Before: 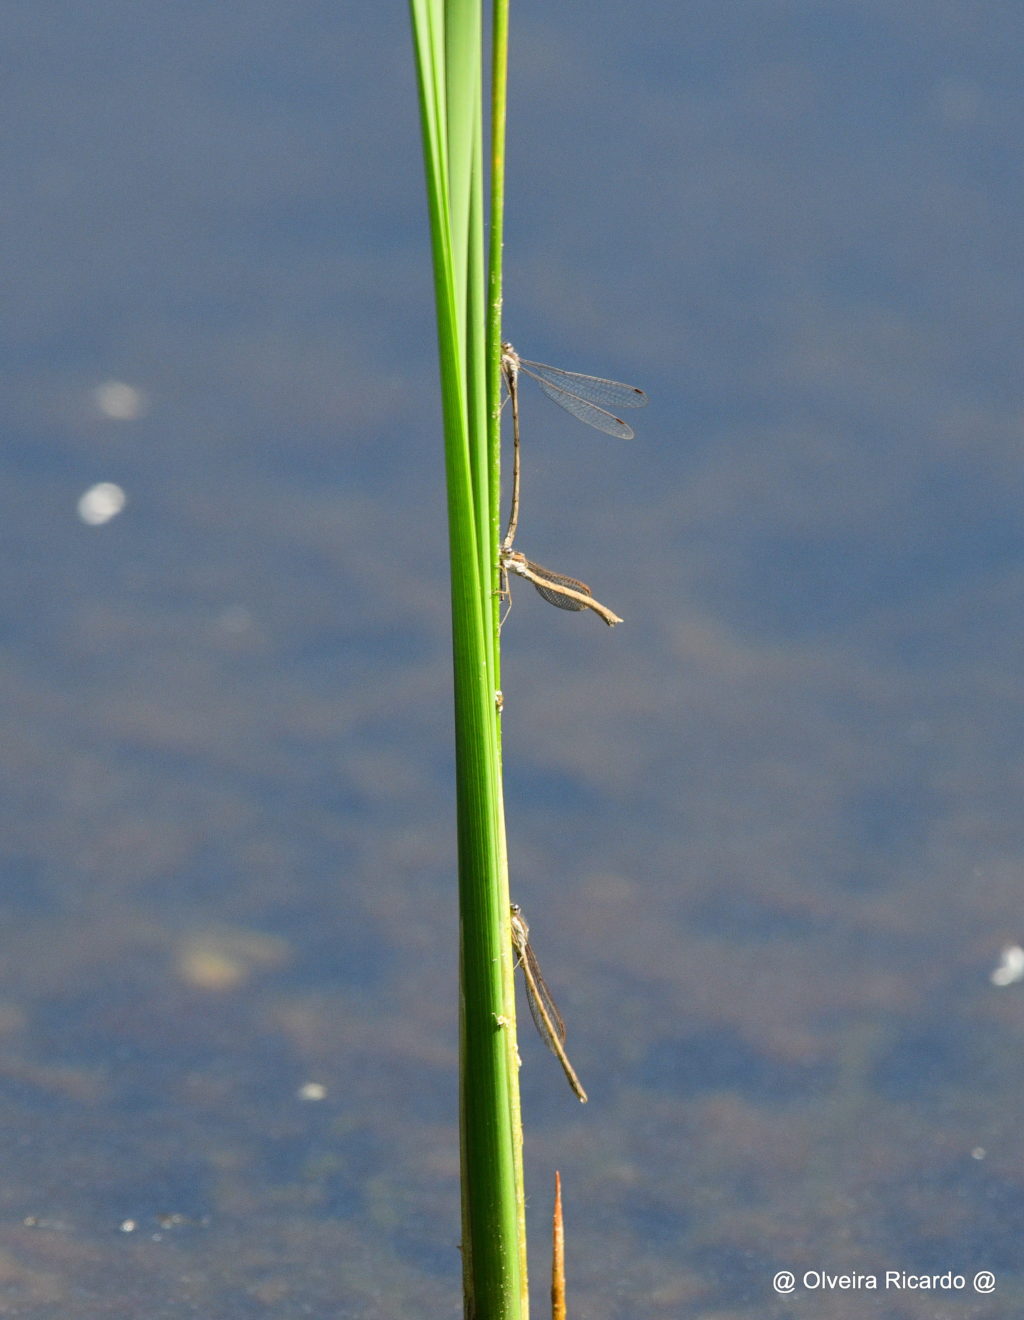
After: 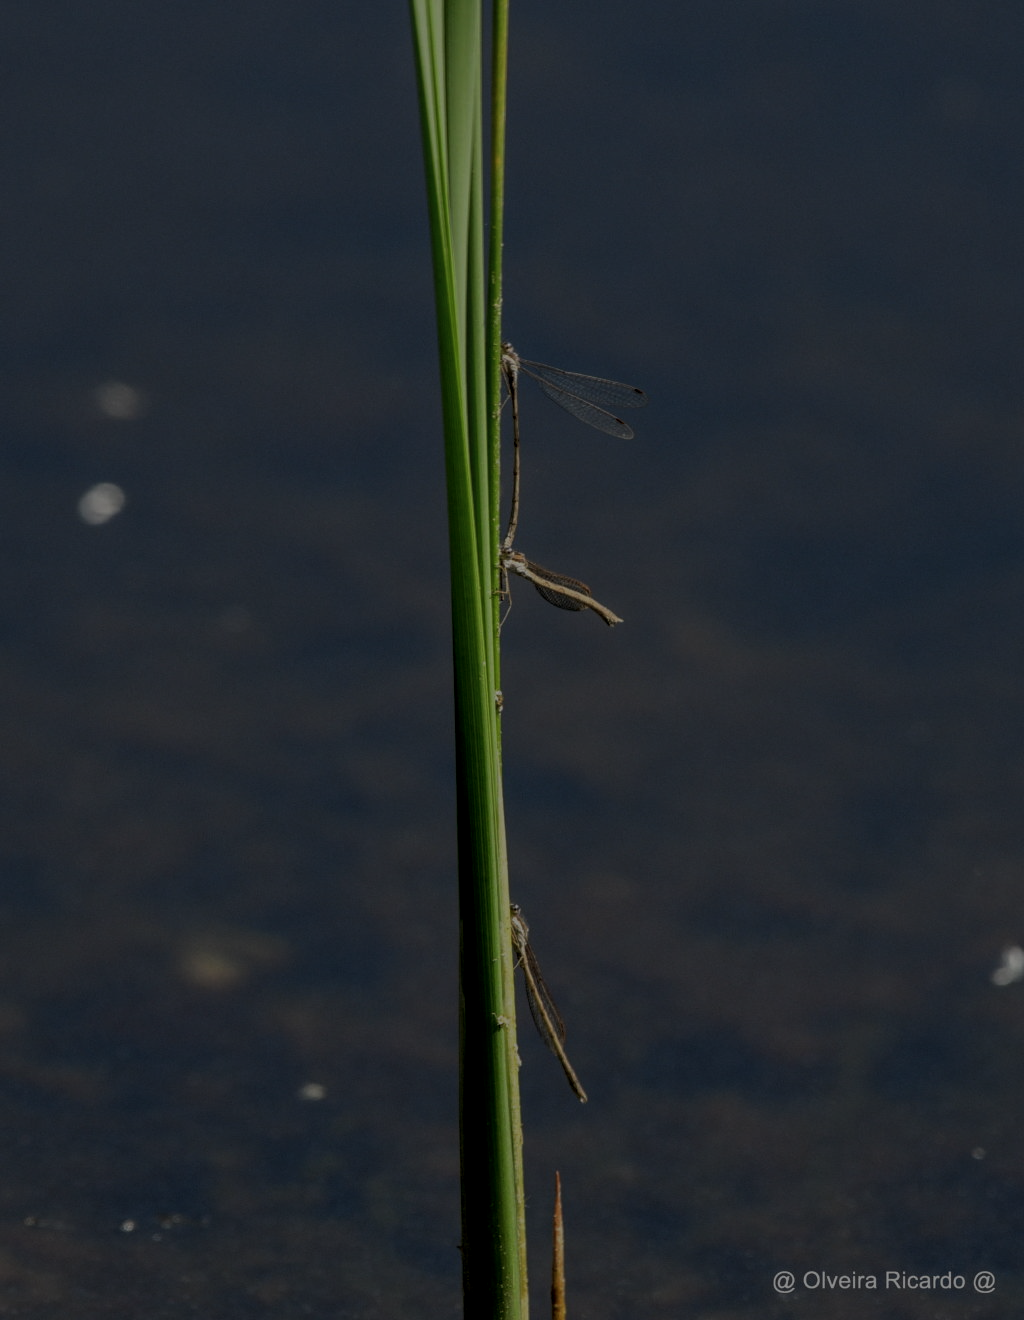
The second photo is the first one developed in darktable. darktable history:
tone equalizer: -8 EV -0.75 EV, -7 EV -0.7 EV, -6 EV -0.6 EV, -5 EV -0.4 EV, -3 EV 0.4 EV, -2 EV 0.6 EV, -1 EV 0.7 EV, +0 EV 0.75 EV, edges refinement/feathering 500, mask exposure compensation -1.57 EV, preserve details no
exposure: exposure -2.446 EV, compensate highlight preservation false
local contrast: highlights 99%, shadows 86%, detail 160%, midtone range 0.2
